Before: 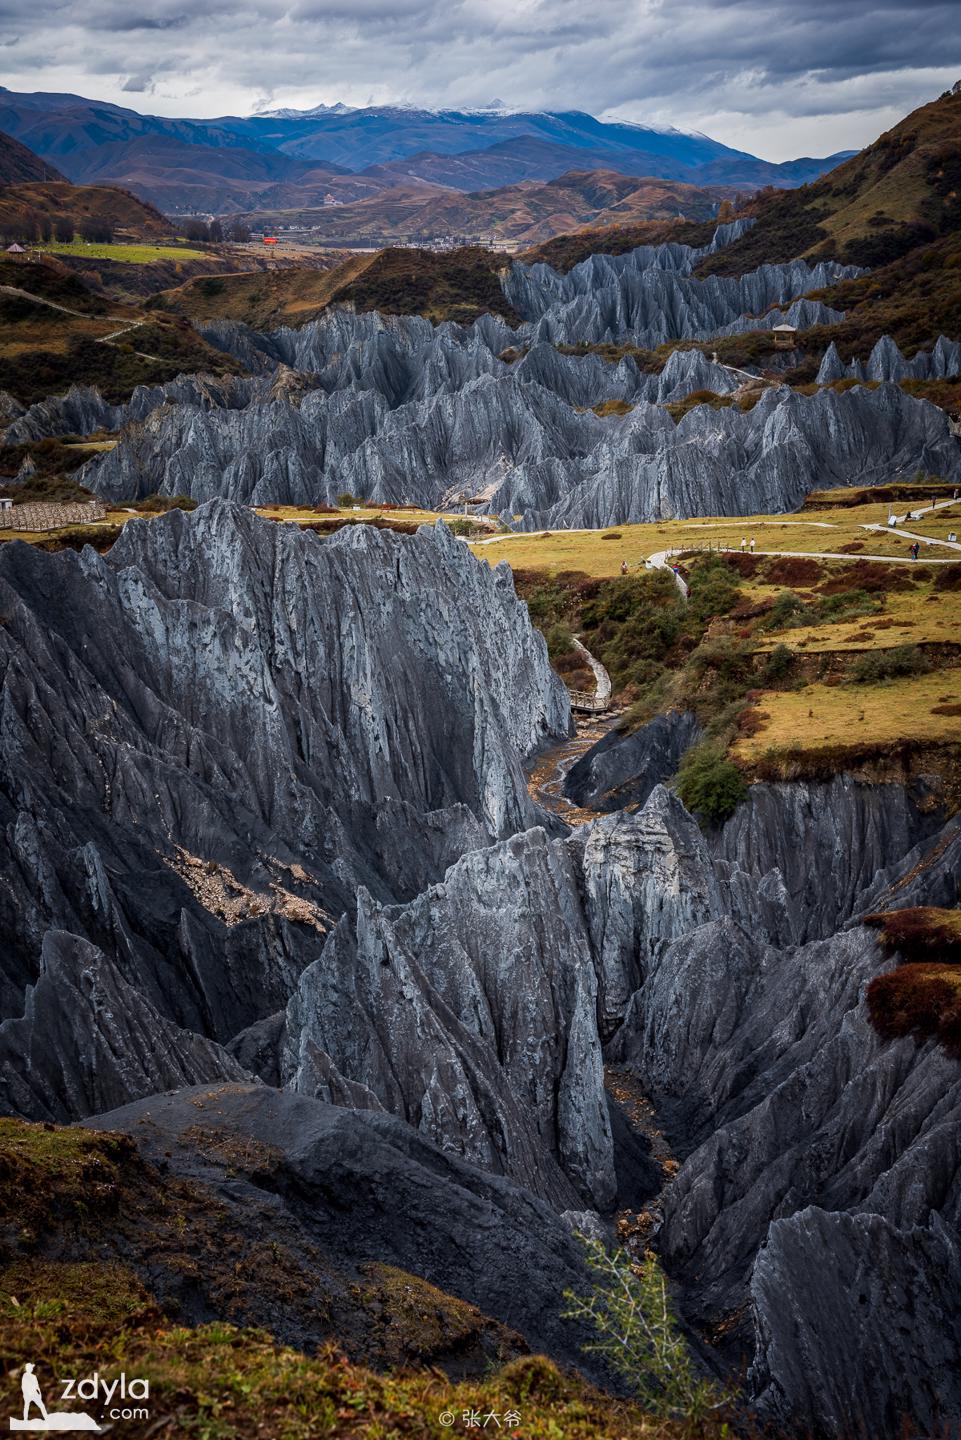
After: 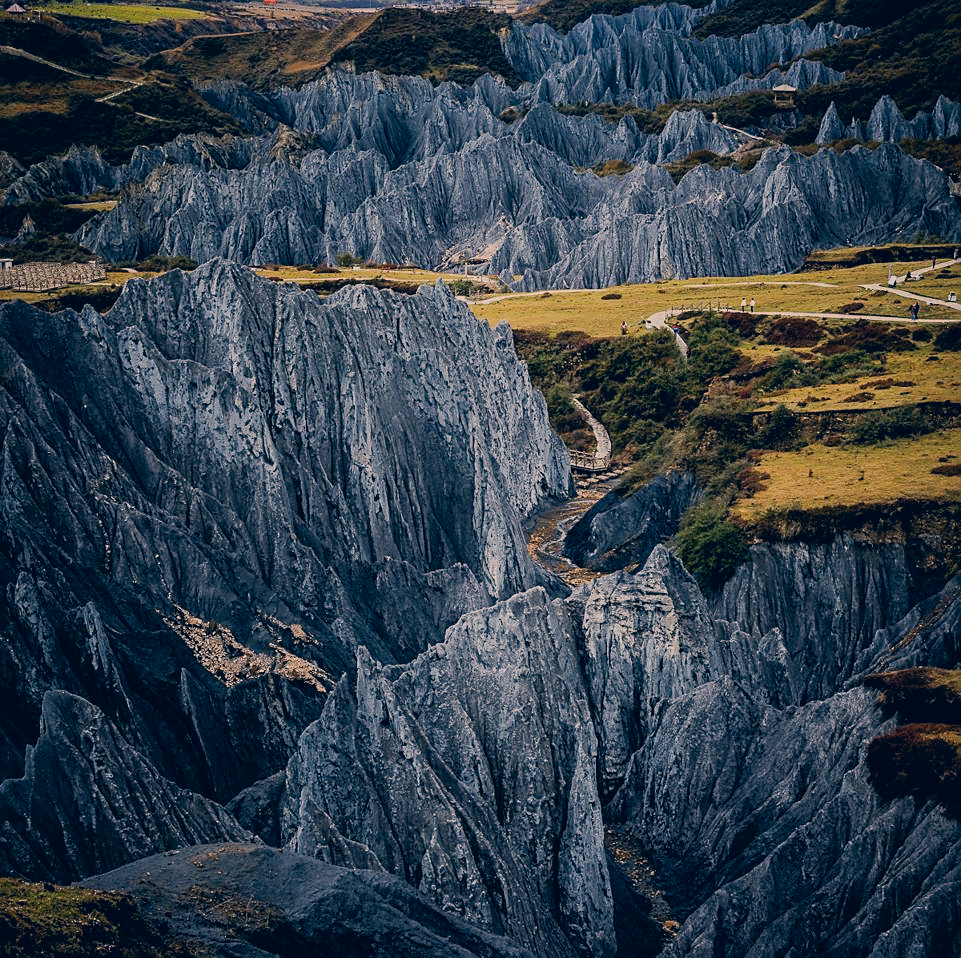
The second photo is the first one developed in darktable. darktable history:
sharpen: on, module defaults
filmic rgb: black relative exposure -7.65 EV, white relative exposure 4.56 EV, hardness 3.61
crop: top 16.727%, bottom 16.727%
color correction: highlights a* 10.32, highlights b* 14.66, shadows a* -9.59, shadows b* -15.02
